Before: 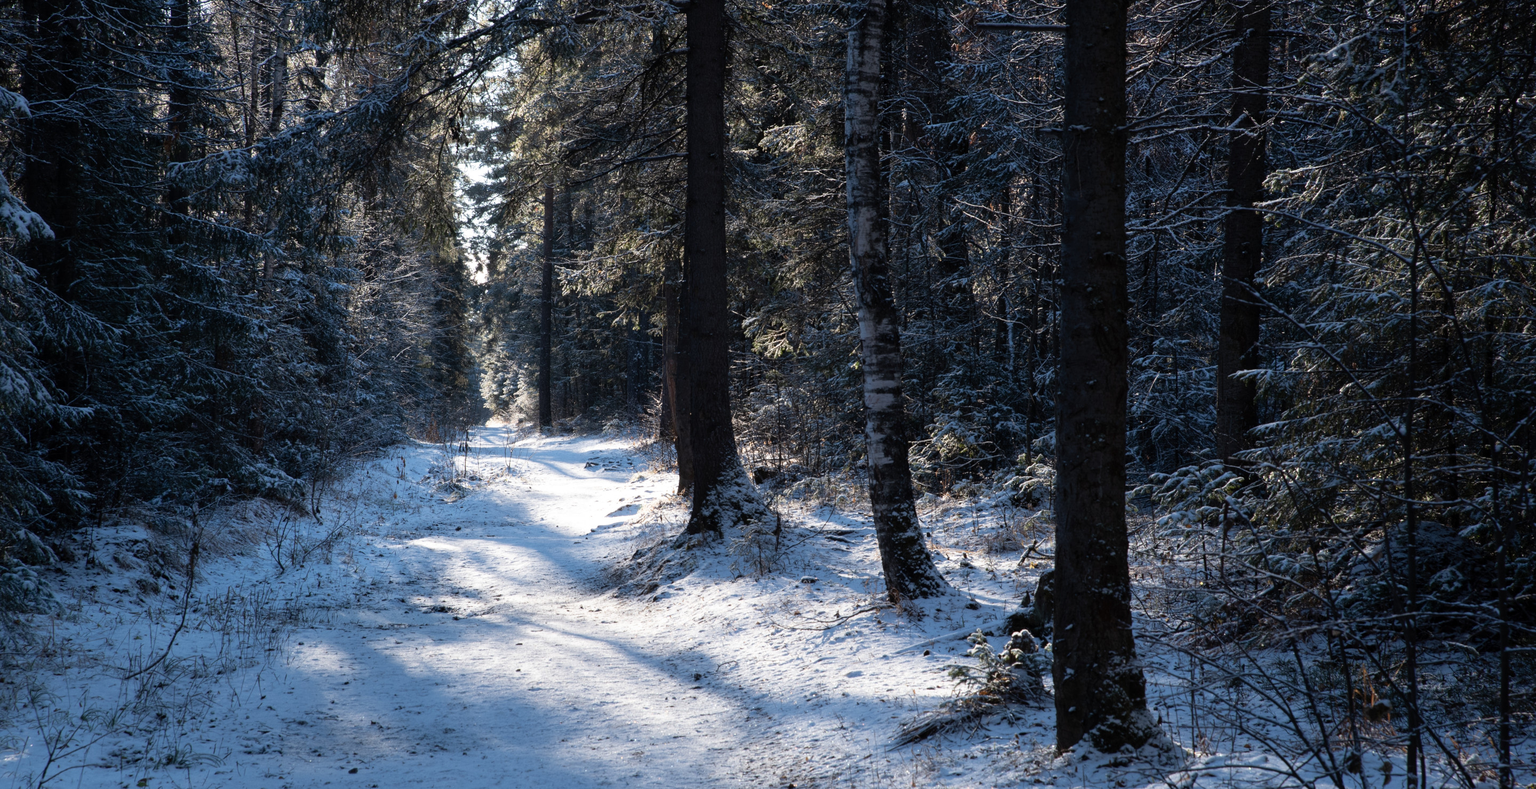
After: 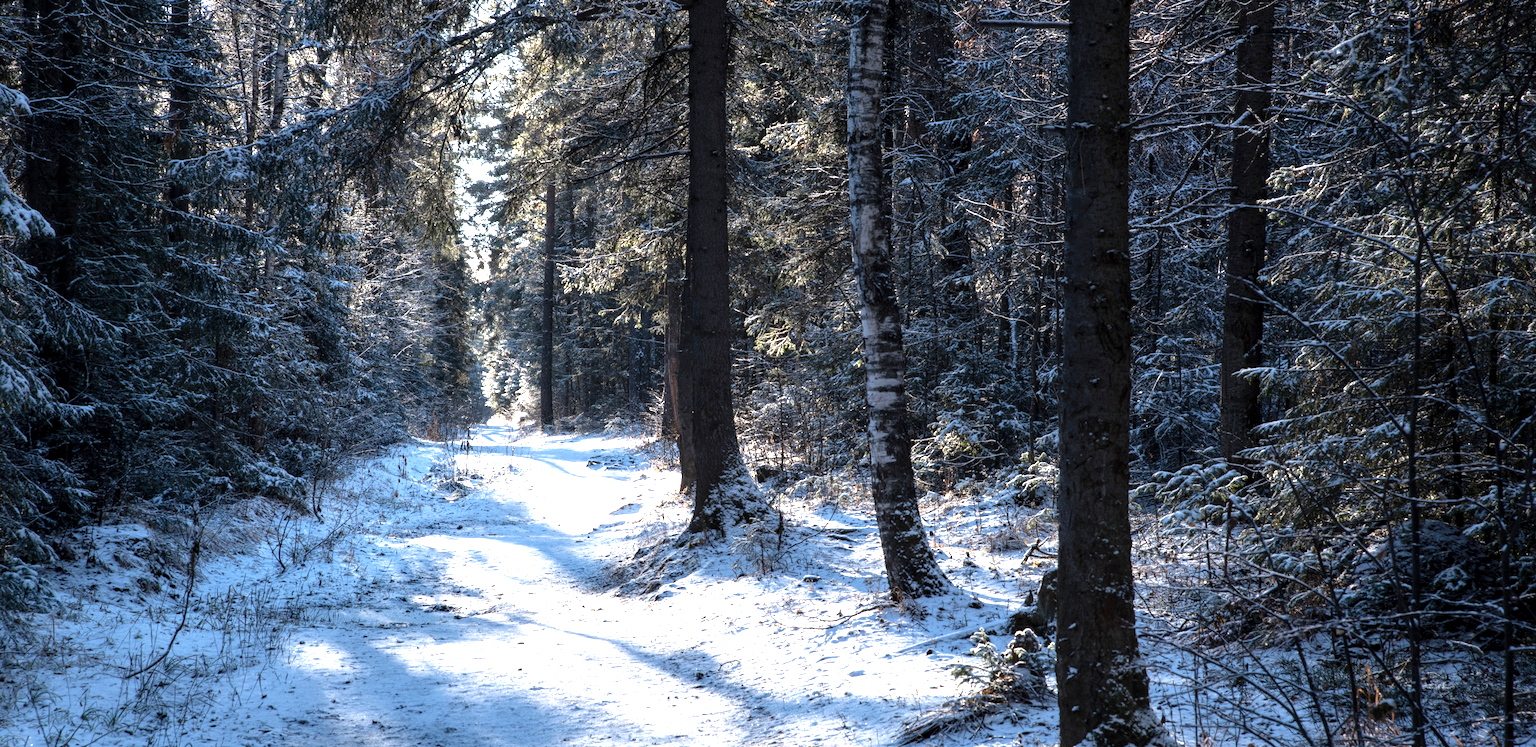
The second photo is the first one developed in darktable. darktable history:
local contrast: detail 130%
crop: top 0.448%, right 0.264%, bottom 5.045%
exposure: black level correction 0, exposure 1 EV, compensate exposure bias true, compensate highlight preservation false
